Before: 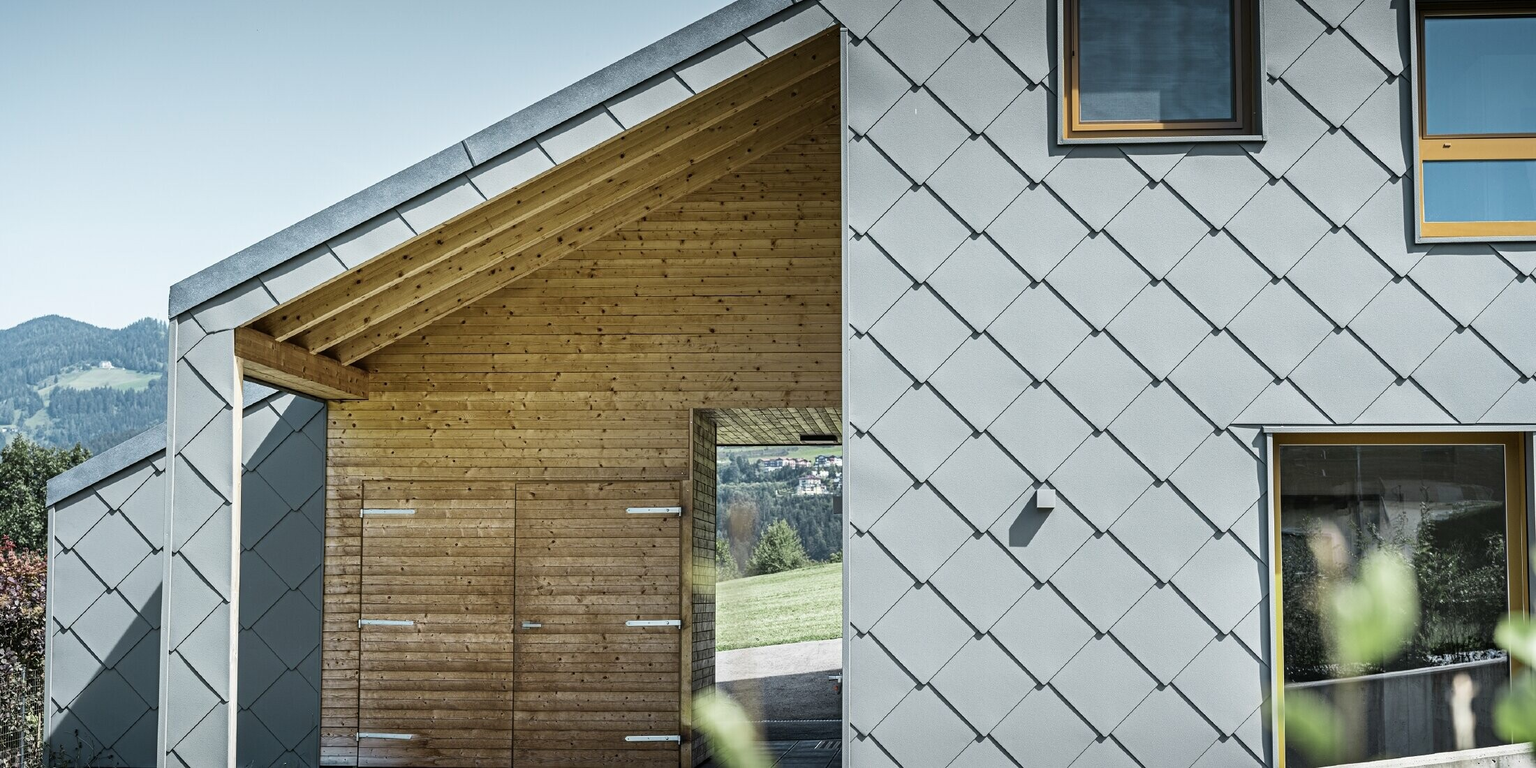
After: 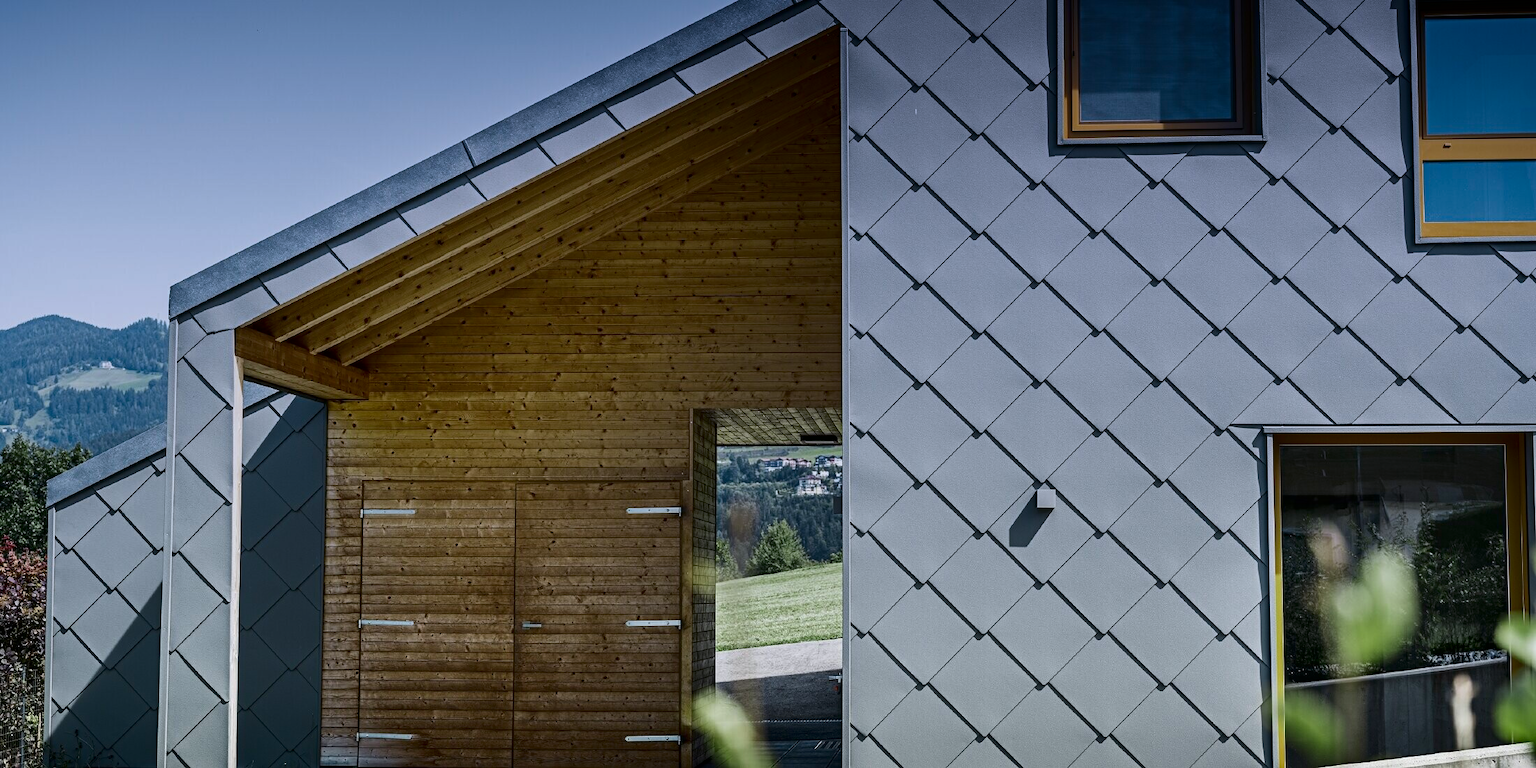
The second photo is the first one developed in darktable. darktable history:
graduated density: hue 238.83°, saturation 50%
contrast brightness saturation: brightness -0.25, saturation 0.2
